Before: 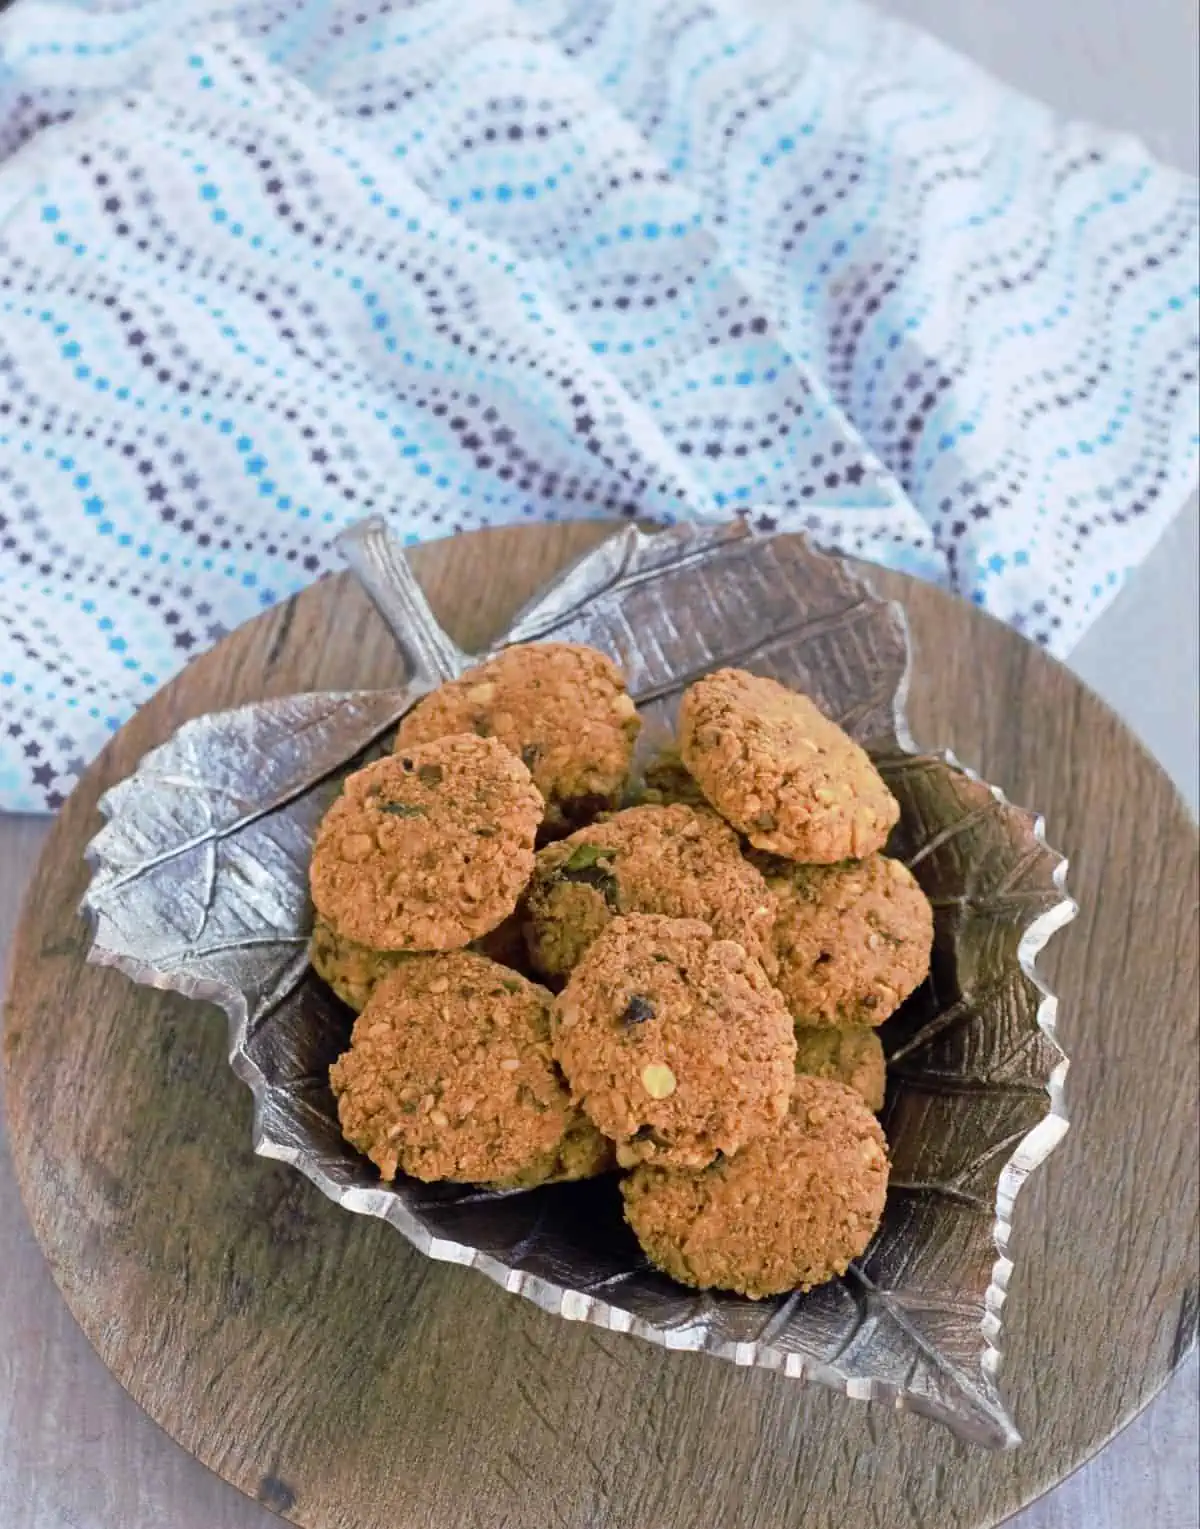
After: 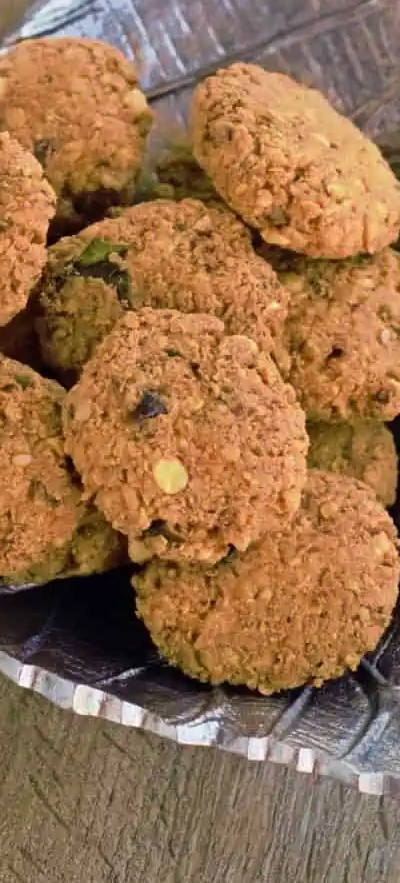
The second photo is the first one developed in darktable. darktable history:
crop: left 40.746%, top 39.569%, right 25.842%, bottom 2.653%
velvia: on, module defaults
